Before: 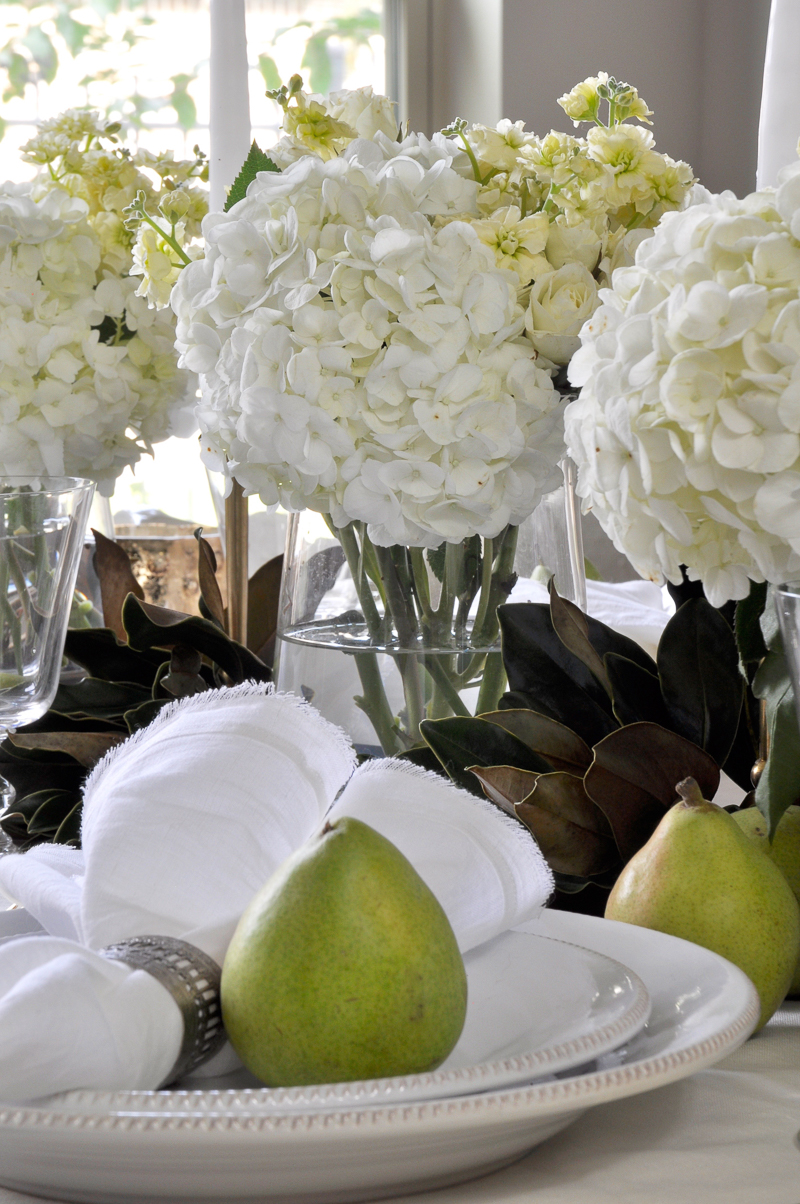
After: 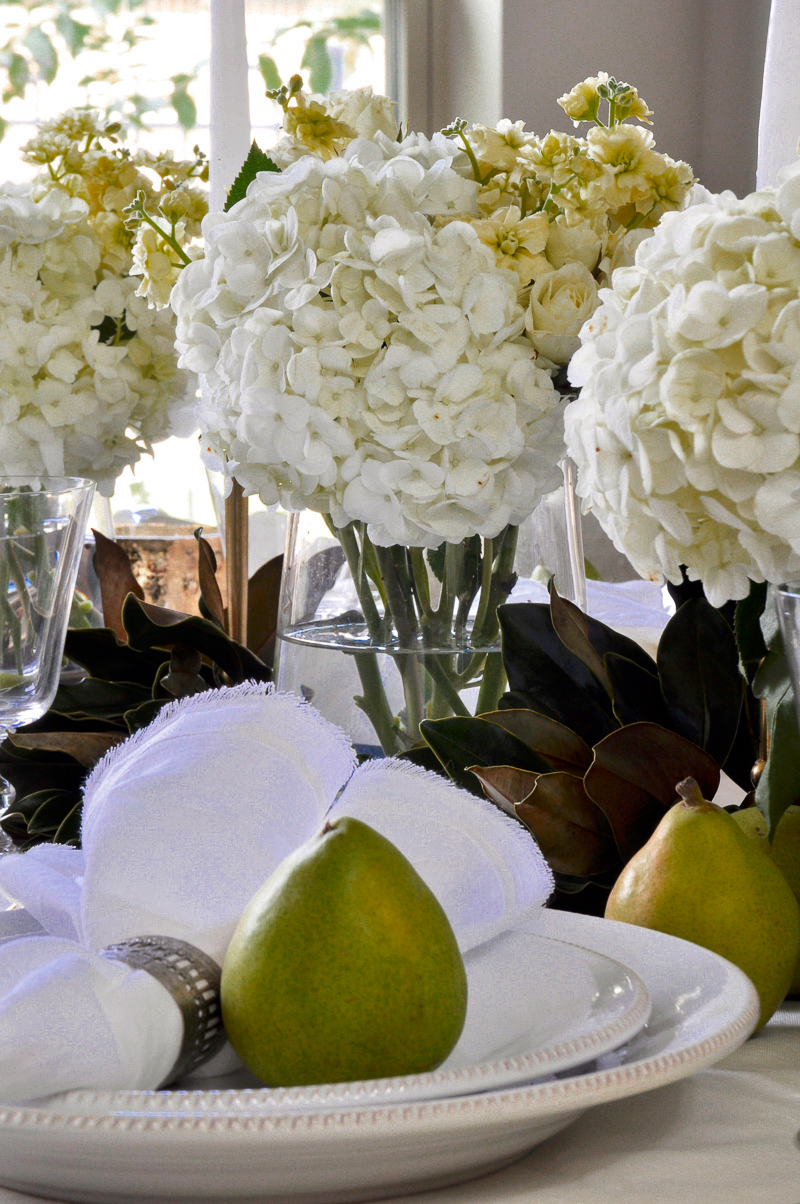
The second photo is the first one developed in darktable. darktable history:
contrast brightness saturation: contrast 0.15, brightness -0.01, saturation 0.1
color zones: curves: ch0 [(0, 0.553) (0.123, 0.58) (0.23, 0.419) (0.468, 0.155) (0.605, 0.132) (0.723, 0.063) (0.833, 0.172) (0.921, 0.468)]; ch1 [(0.025, 0.645) (0.229, 0.584) (0.326, 0.551) (0.537, 0.446) (0.599, 0.911) (0.708, 1) (0.805, 0.944)]; ch2 [(0.086, 0.468) (0.254, 0.464) (0.638, 0.564) (0.702, 0.592) (0.768, 0.564)]
levels: mode automatic, black 0.023%, white 99.97%, levels [0.062, 0.494, 0.925]
